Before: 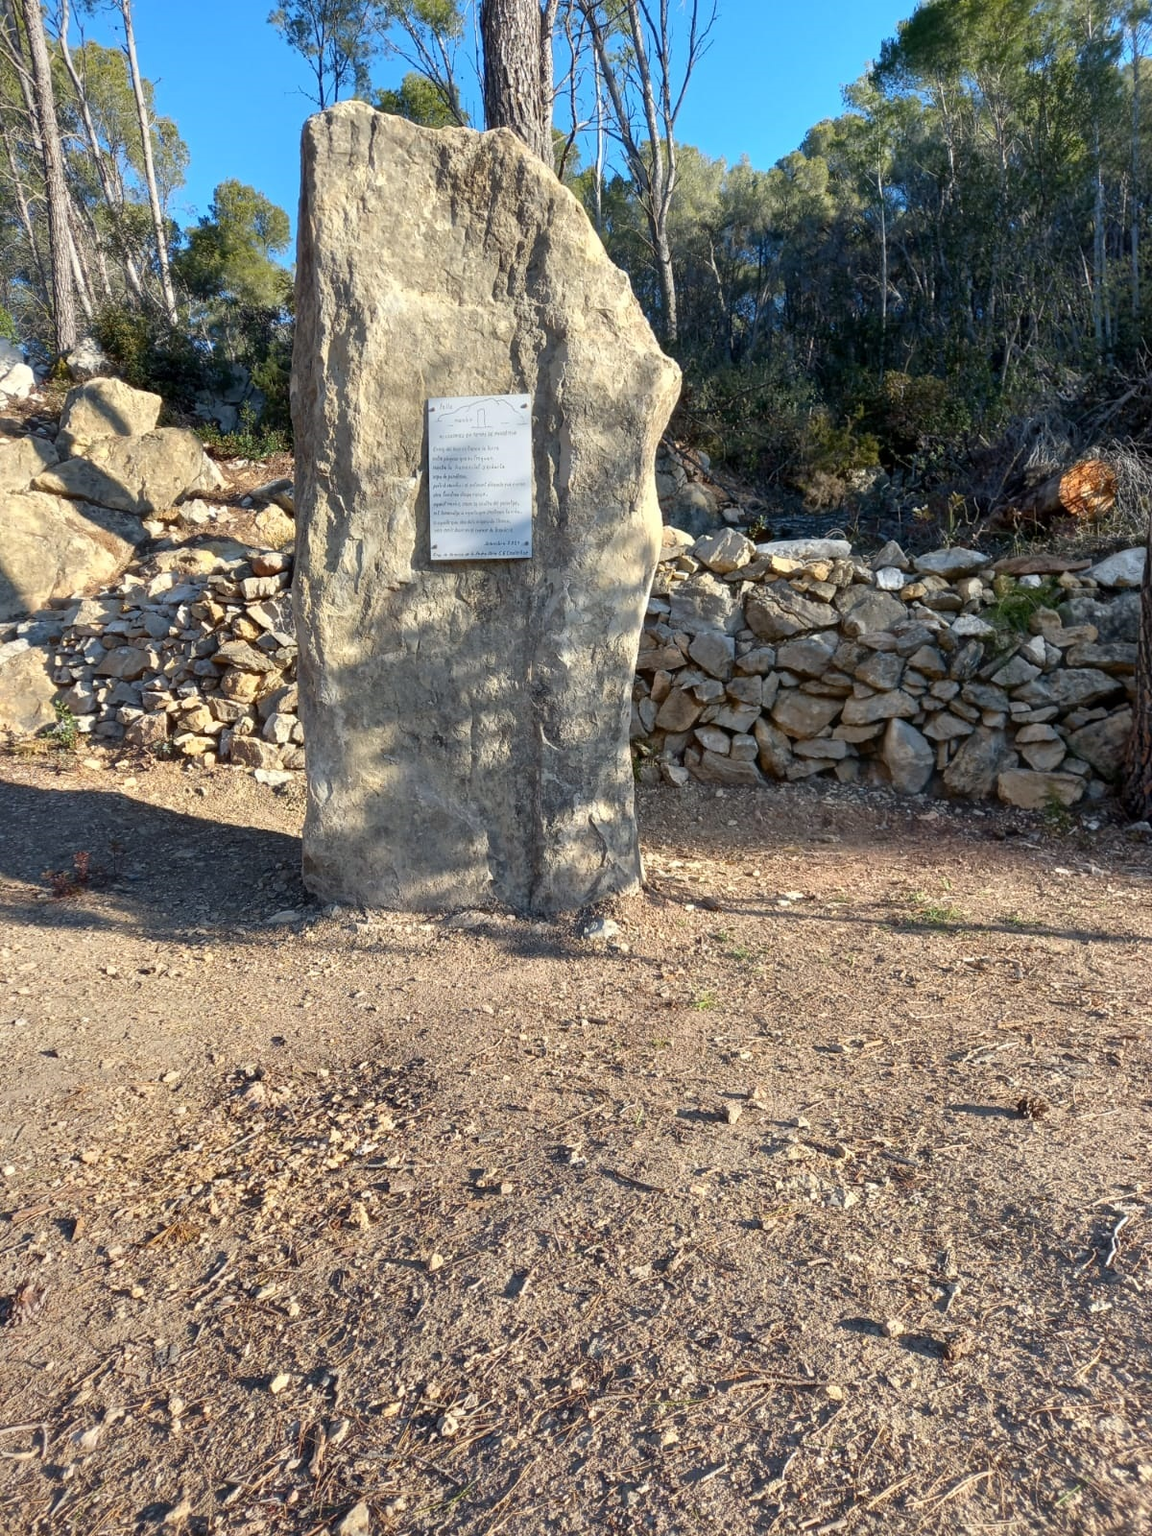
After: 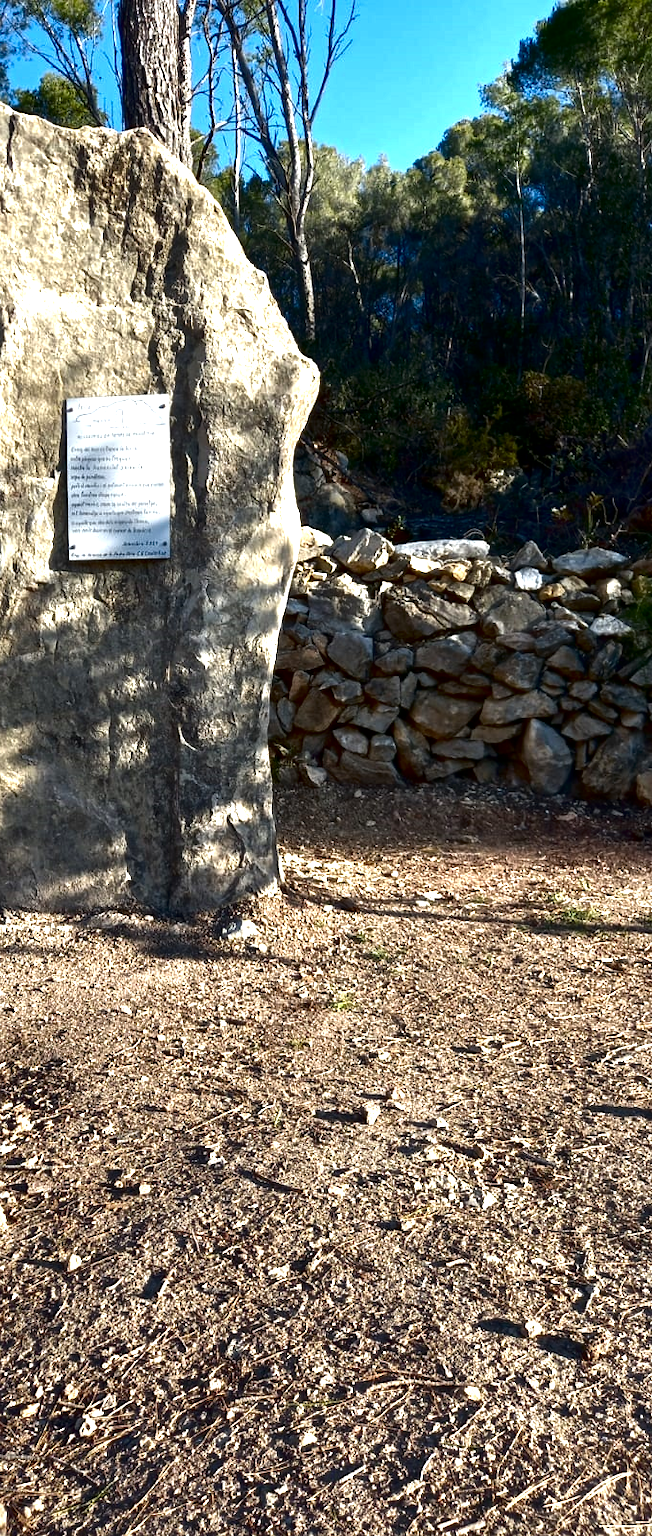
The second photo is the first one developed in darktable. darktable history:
exposure: exposure 0.747 EV, compensate highlight preservation false
crop: left 31.422%, top 0.019%, right 11.947%
contrast brightness saturation: brightness -0.532
